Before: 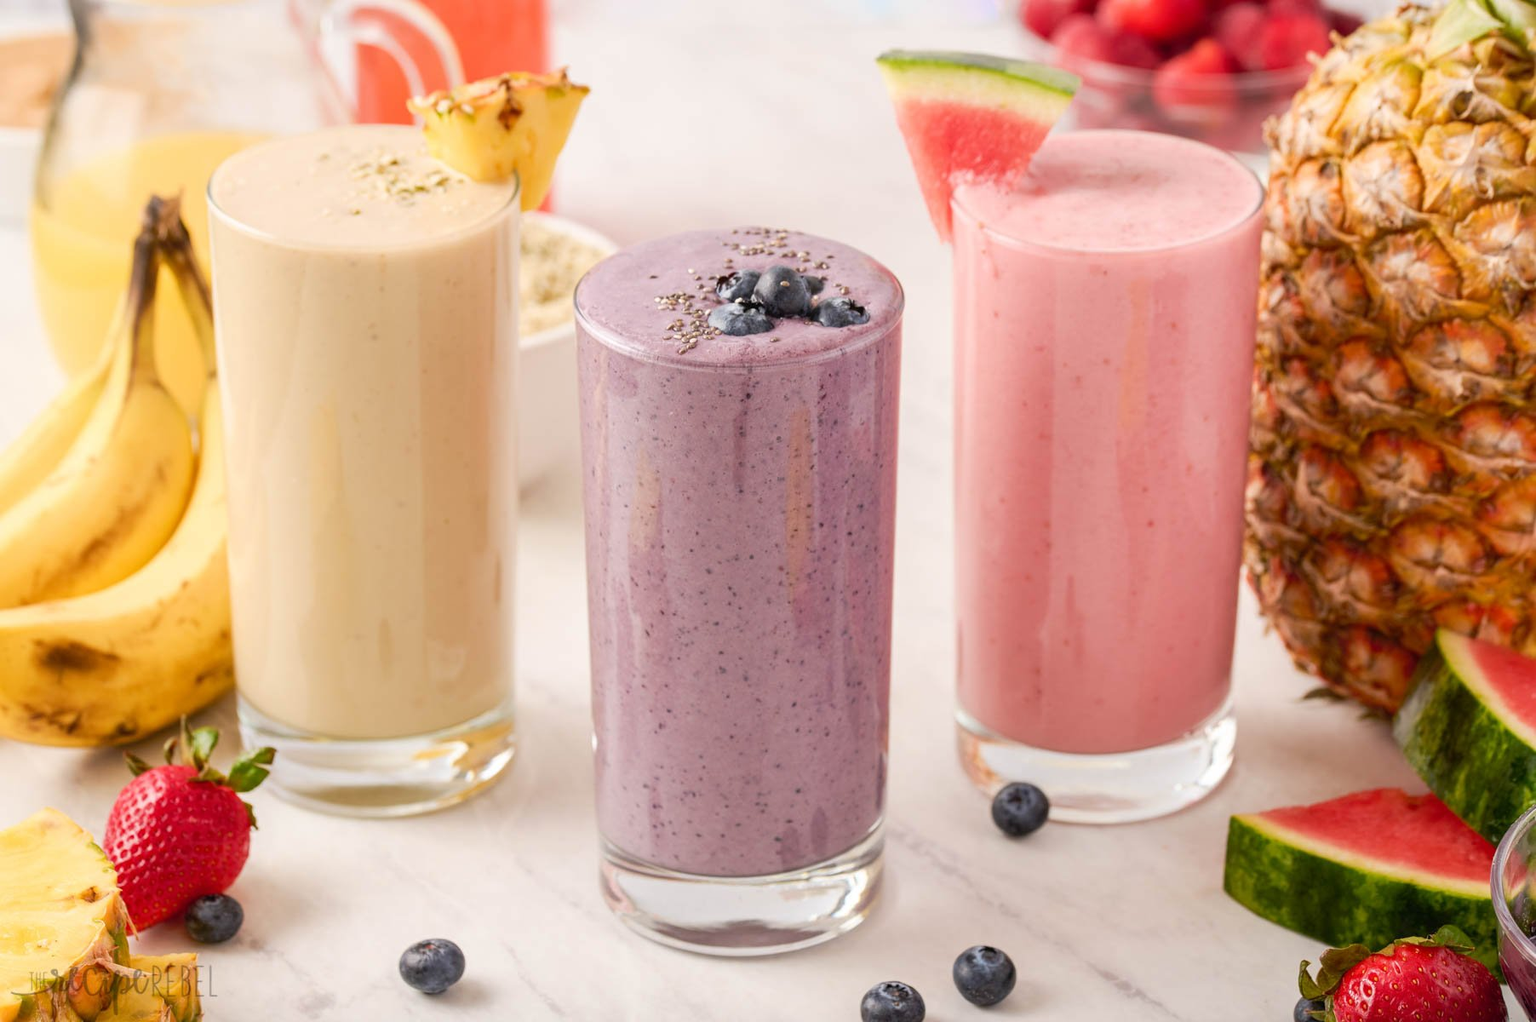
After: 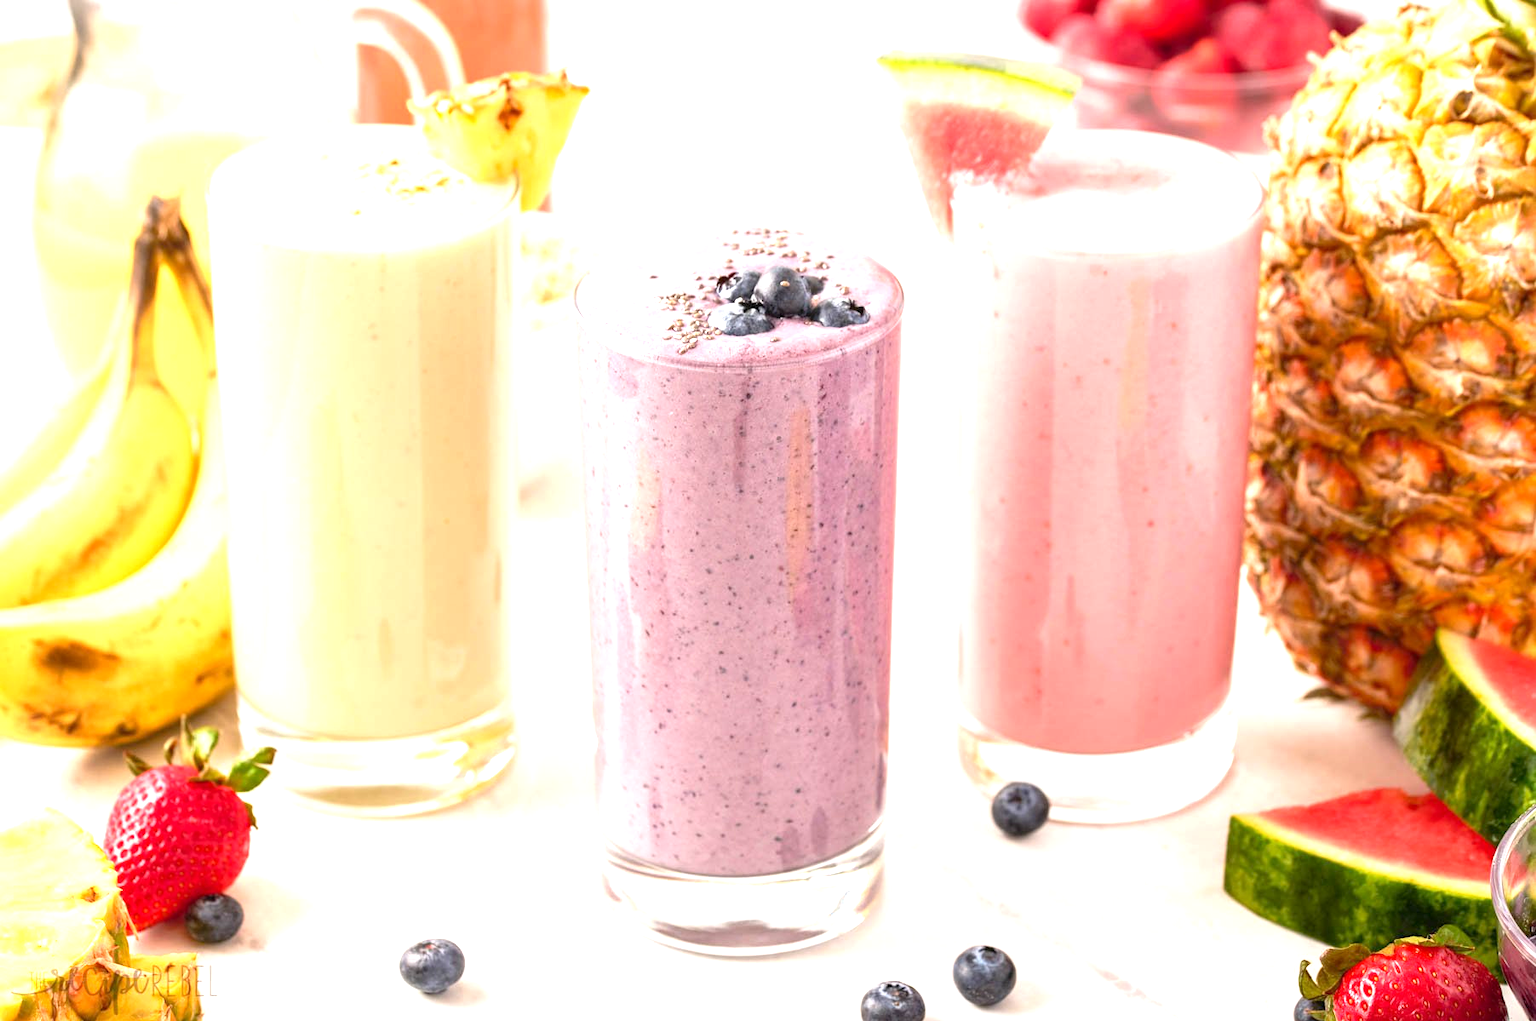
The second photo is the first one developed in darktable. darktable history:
exposure: black level correction 0.001, exposure 1.127 EV, compensate exposure bias true, compensate highlight preservation false
